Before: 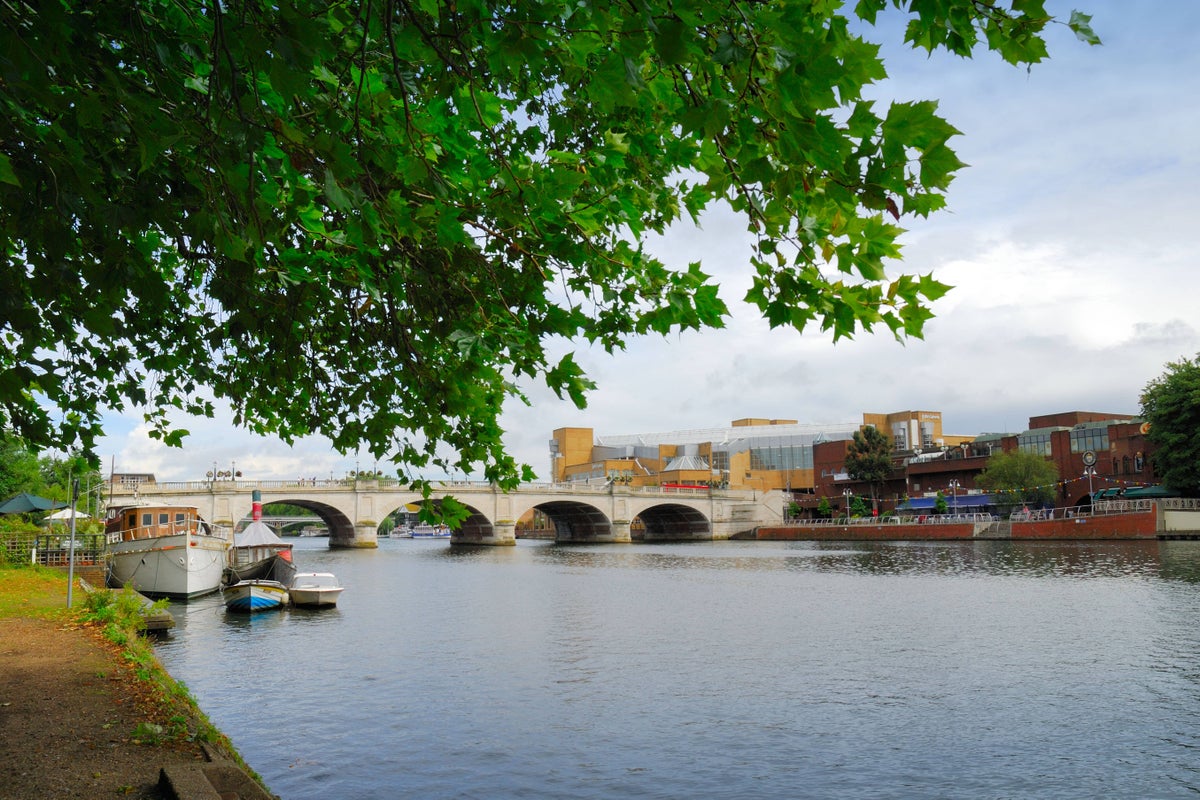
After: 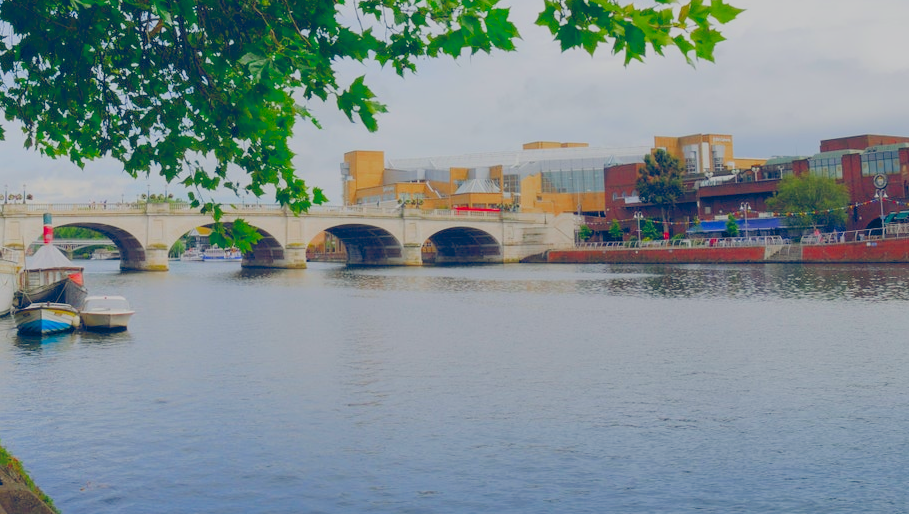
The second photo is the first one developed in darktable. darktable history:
color balance rgb: global offset › luminance 0.422%, global offset › chroma 0.207%, global offset › hue 254.57°, perceptual saturation grading › global saturation 20%, perceptual saturation grading › highlights -25.821%, perceptual saturation grading › shadows 24.237%, perceptual brilliance grading › global brilliance 11.216%, contrast -29.566%
filmic rgb: black relative exposure -7.25 EV, white relative exposure 5.08 EV, hardness 3.21, color science v6 (2022), enable highlight reconstruction true
crop and rotate: left 17.473%, top 34.693%, right 6.739%, bottom 0.968%
exposure: black level correction 0.001, compensate highlight preservation false
